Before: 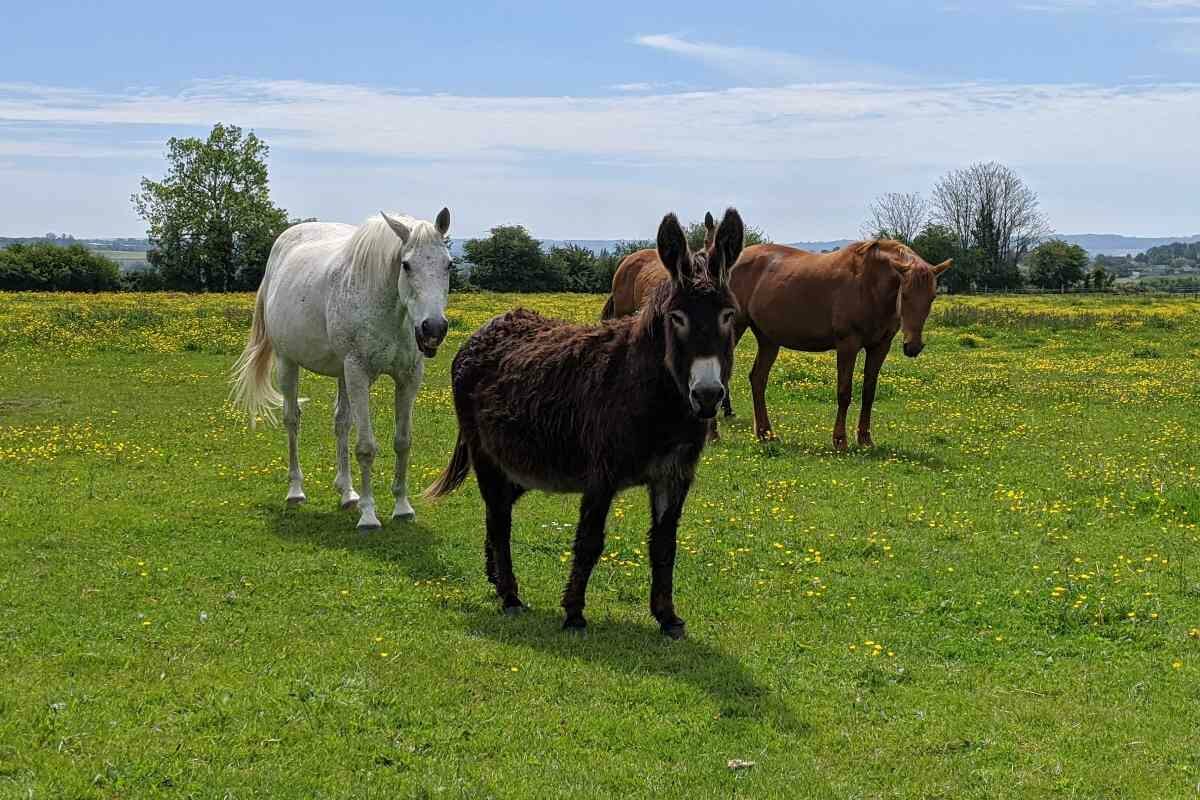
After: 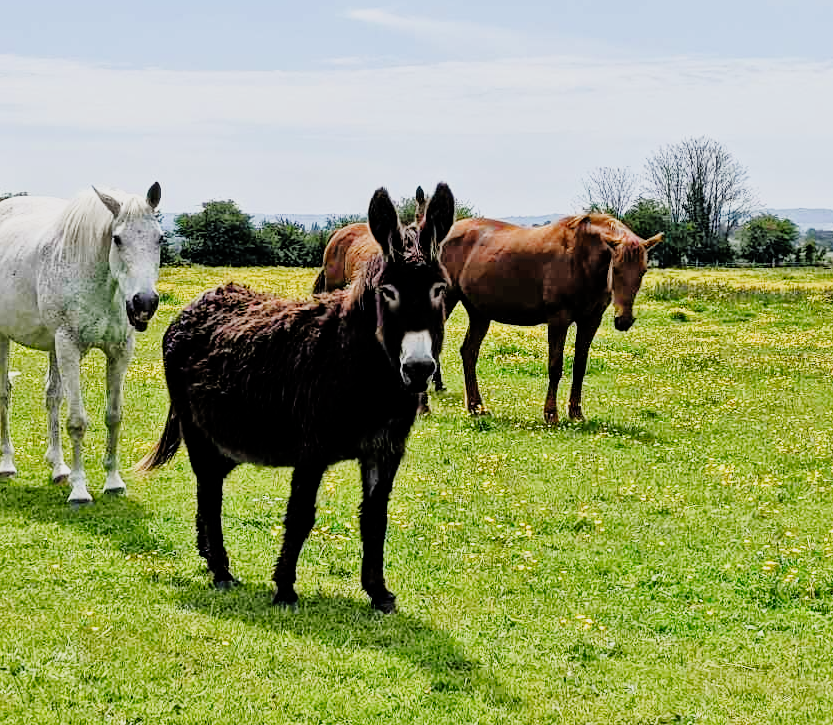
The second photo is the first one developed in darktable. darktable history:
filmic rgb: black relative exposure -6.43 EV, white relative exposure 2.43 EV, threshold 5.97 EV, target white luminance 99.862%, hardness 5.28, latitude 0.19%, contrast 1.425, highlights saturation mix 3.24%, enable highlight reconstruction true
crop and rotate: left 24.119%, top 3.294%, right 6.432%, bottom 5.998%
tone curve: curves: ch0 [(0, 0) (0.128, 0.068) (0.292, 0.274) (0.453, 0.507) (0.653, 0.717) (0.785, 0.817) (0.995, 0.917)]; ch1 [(0, 0) (0.384, 0.365) (0.463, 0.447) (0.486, 0.474) (0.503, 0.497) (0.52, 0.525) (0.559, 0.591) (0.583, 0.623) (0.672, 0.699) (0.766, 0.773) (1, 1)]; ch2 [(0, 0) (0.374, 0.344) (0.446, 0.443) (0.501, 0.5) (0.527, 0.549) (0.565, 0.582) (0.624, 0.632) (1, 1)], preserve colors none
tone equalizer: -7 EV 0.15 EV, -6 EV 0.623 EV, -5 EV 1.19 EV, -4 EV 1.33 EV, -3 EV 1.16 EV, -2 EV 0.6 EV, -1 EV 0.159 EV
